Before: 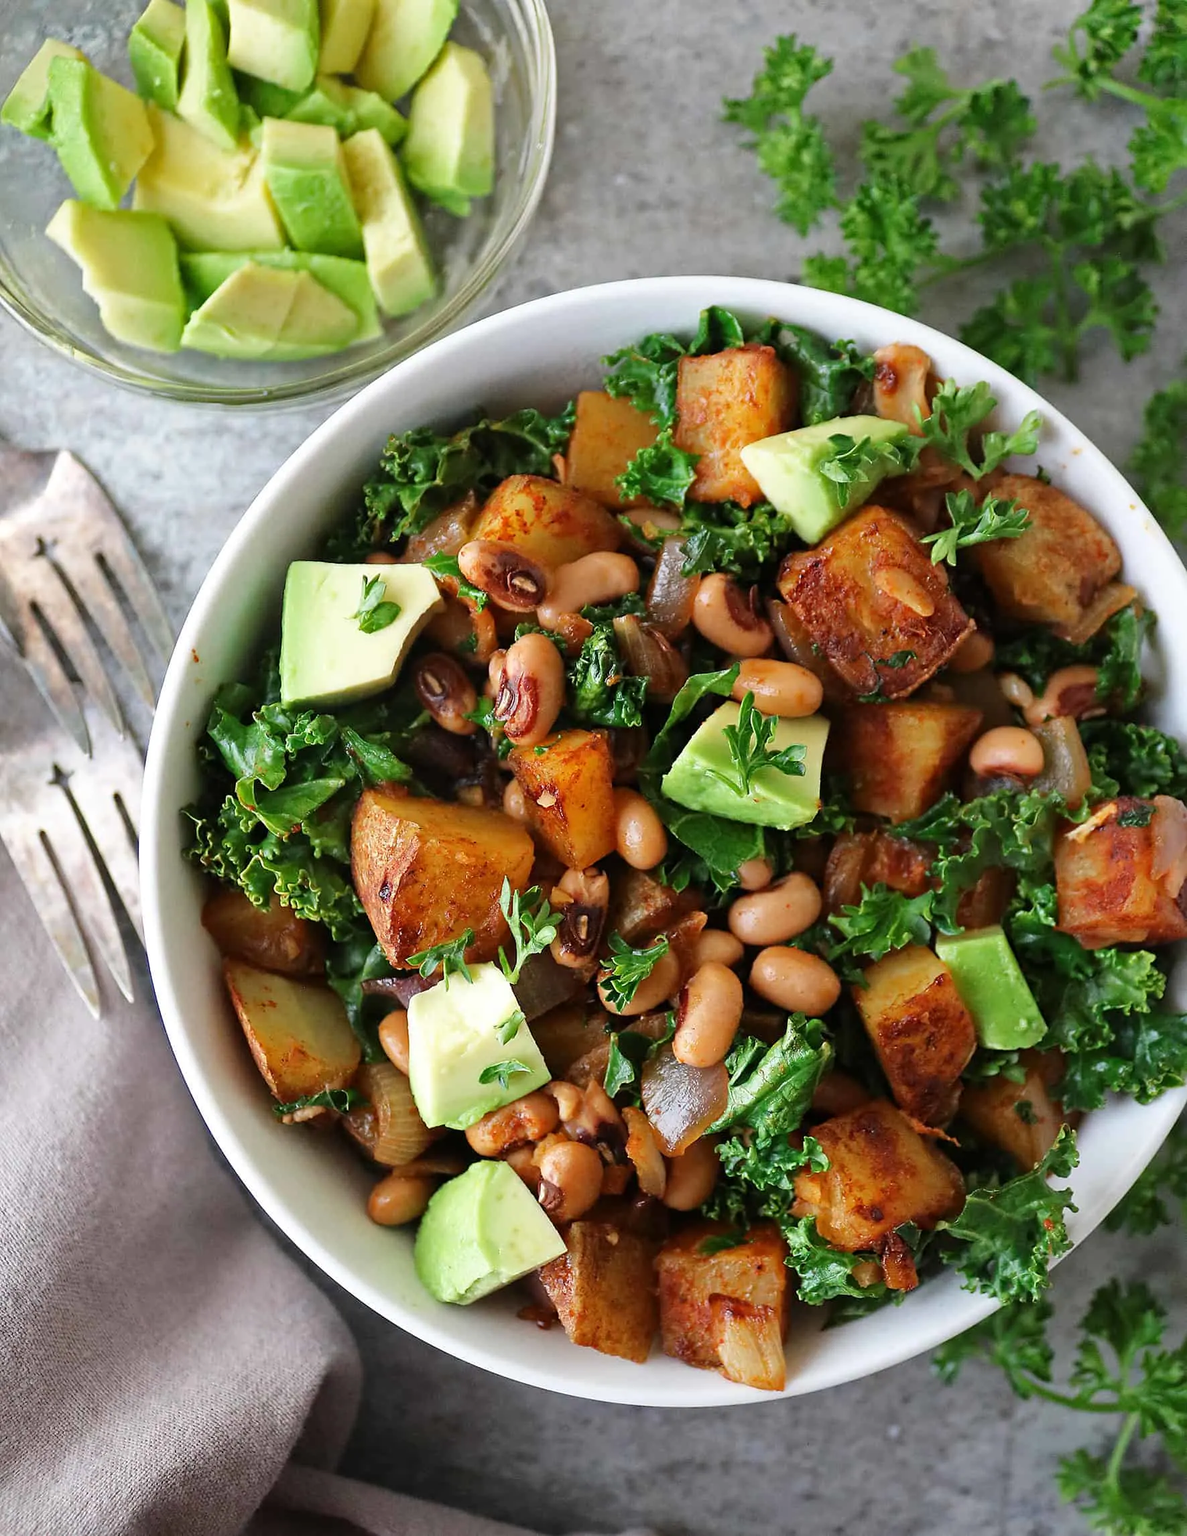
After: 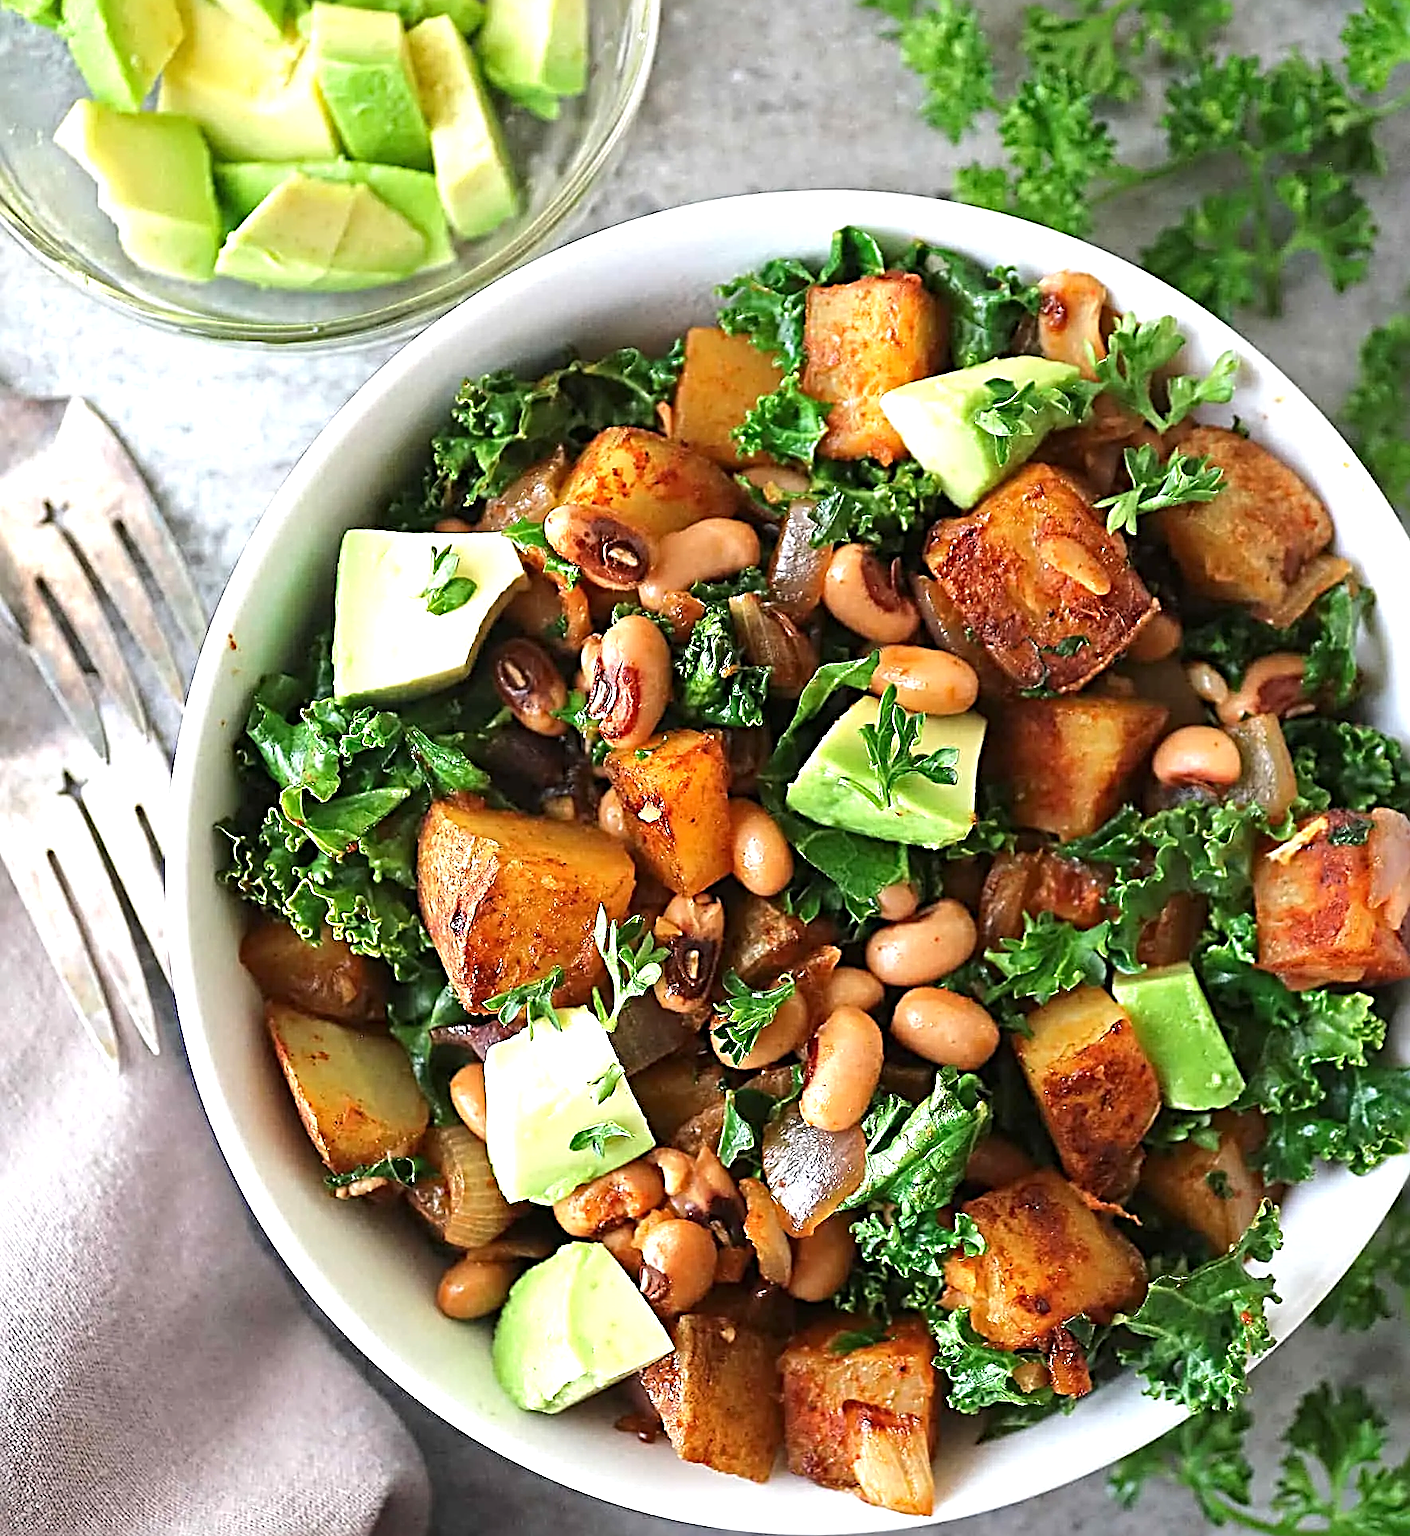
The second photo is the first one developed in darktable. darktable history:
sharpen: radius 3.665, amount 0.94
crop: top 7.568%, bottom 8.296%
exposure: black level correction 0, exposure 0.693 EV, compensate highlight preservation false
